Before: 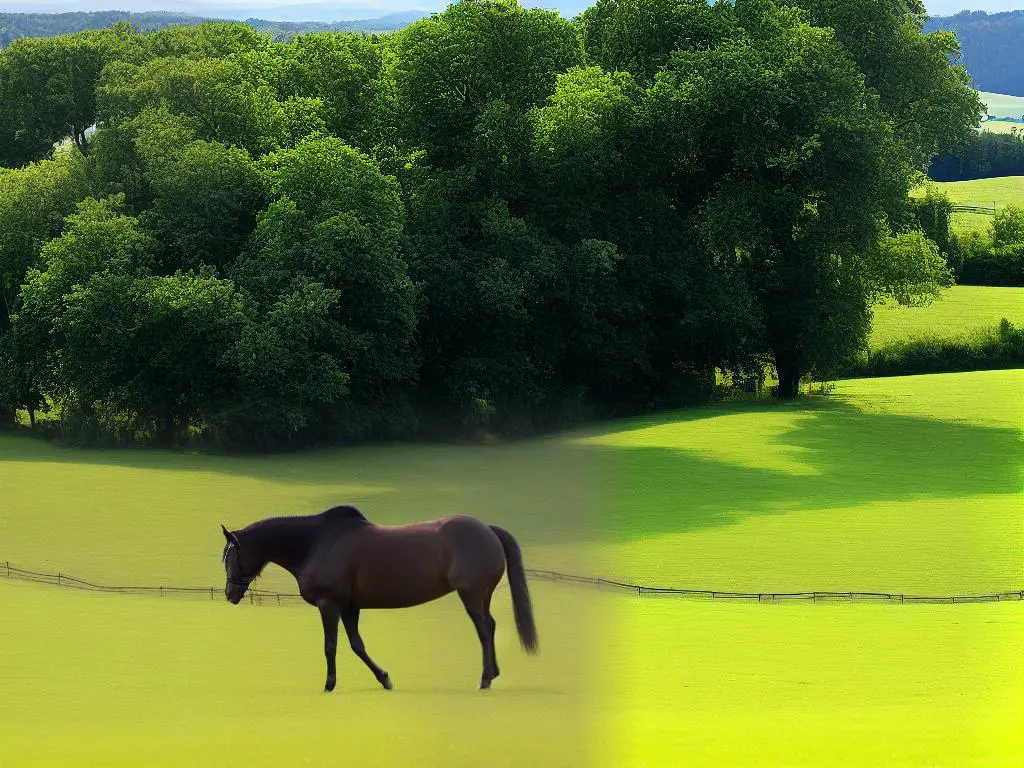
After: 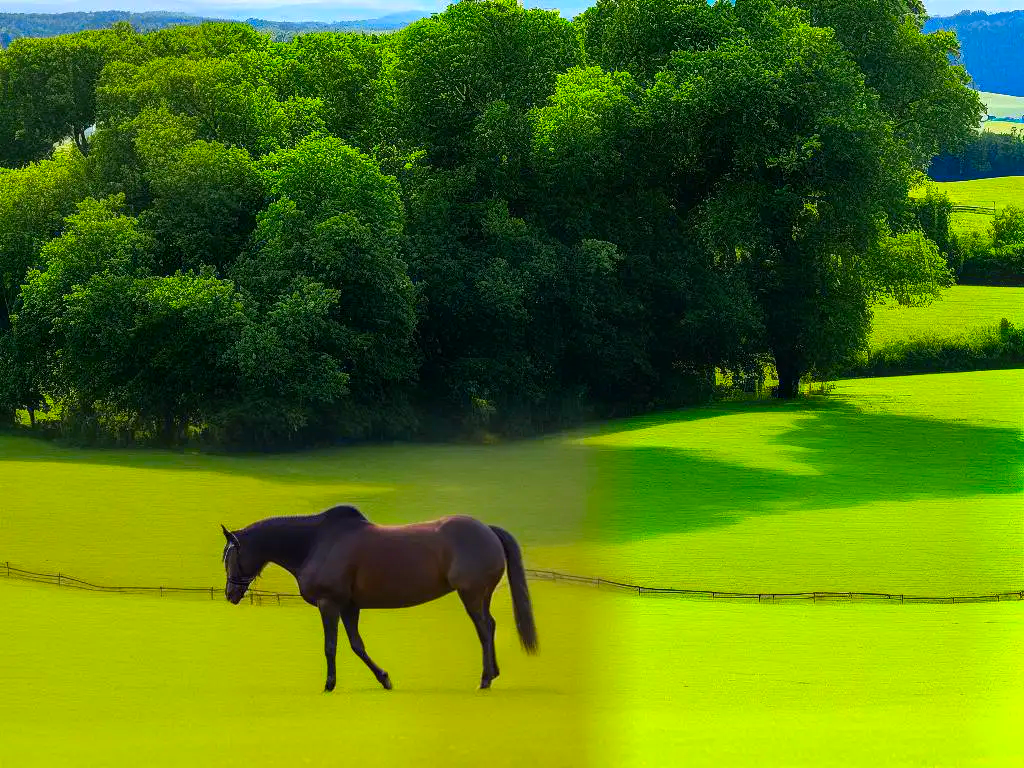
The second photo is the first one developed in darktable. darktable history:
color contrast: green-magenta contrast 1.55, blue-yellow contrast 1.83
local contrast: on, module defaults
white balance: emerald 1
